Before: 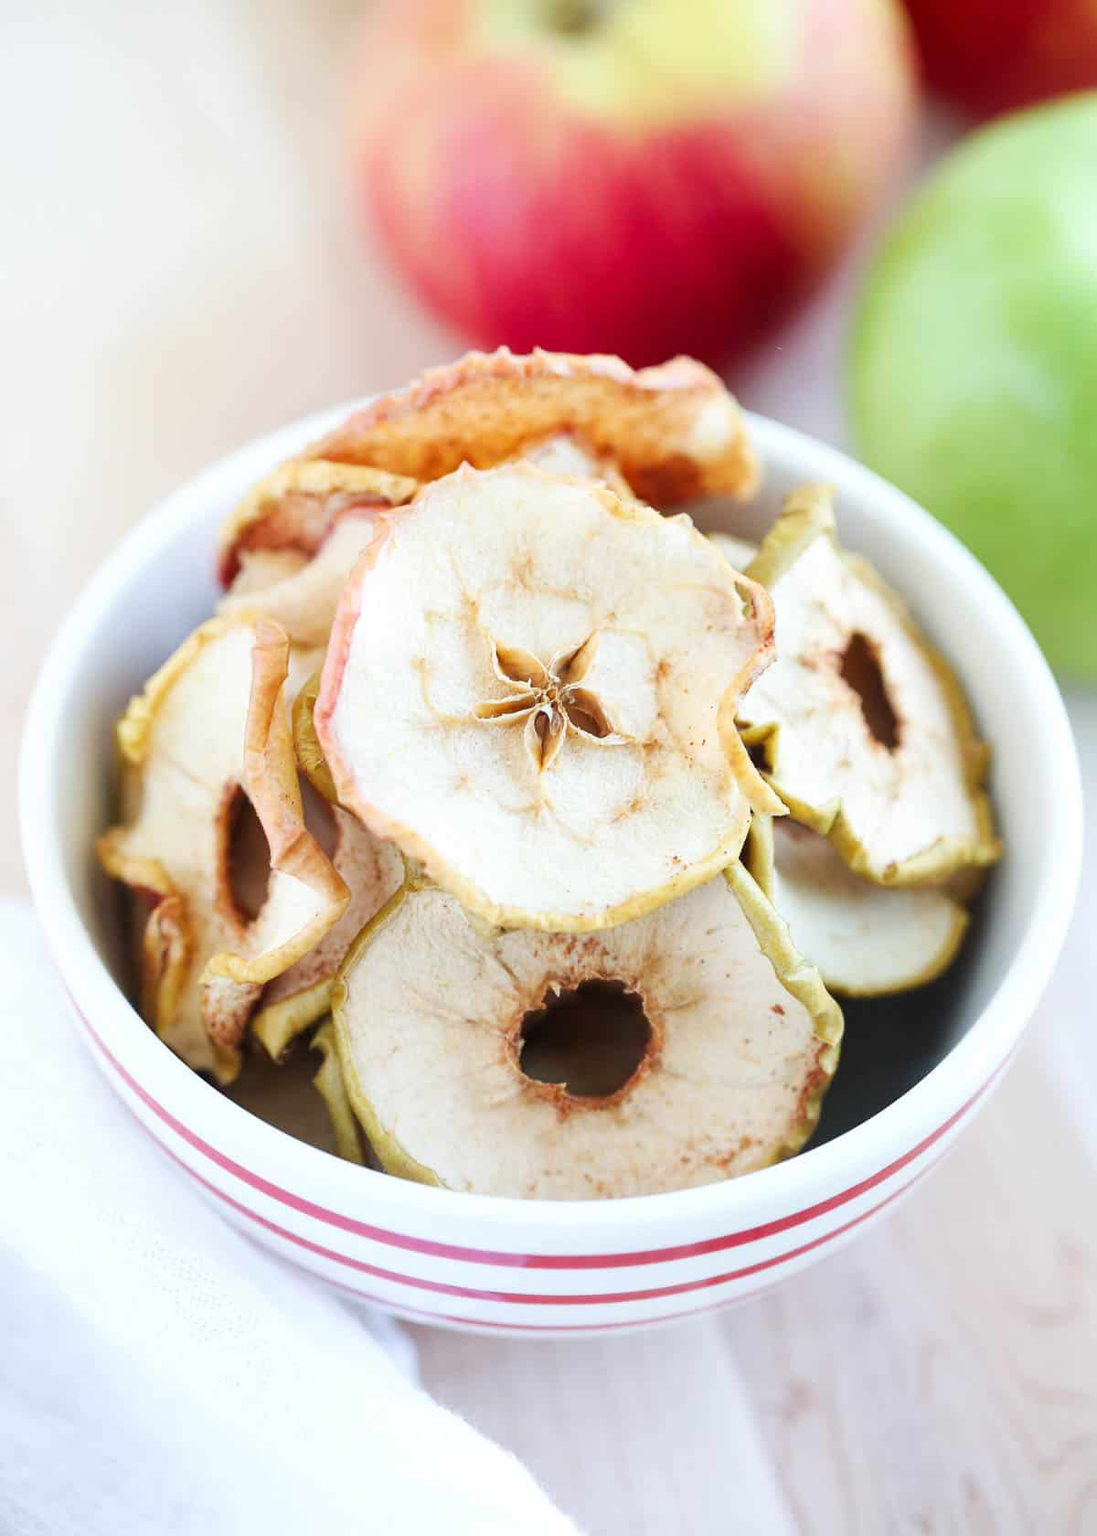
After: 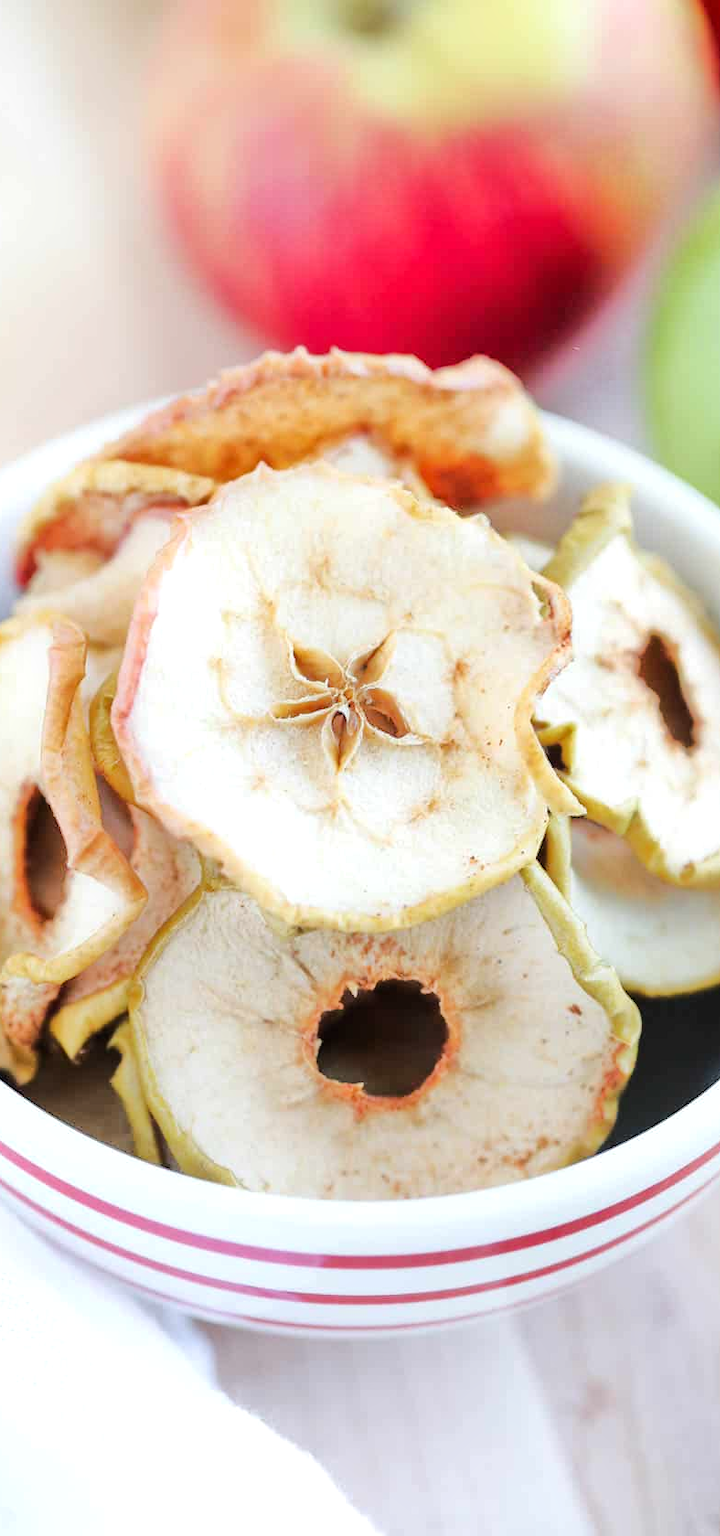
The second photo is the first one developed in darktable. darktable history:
crop and rotate: left 18.532%, right 15.729%
tone equalizer: -8 EV -0.507 EV, -7 EV -0.297 EV, -6 EV -0.098 EV, -5 EV 0.377 EV, -4 EV 0.979 EV, -3 EV 0.774 EV, -2 EV -0.011 EV, -1 EV 0.129 EV, +0 EV -0.028 EV, smoothing diameter 2.17%, edges refinement/feathering 24.99, mask exposure compensation -1.57 EV, filter diffusion 5
